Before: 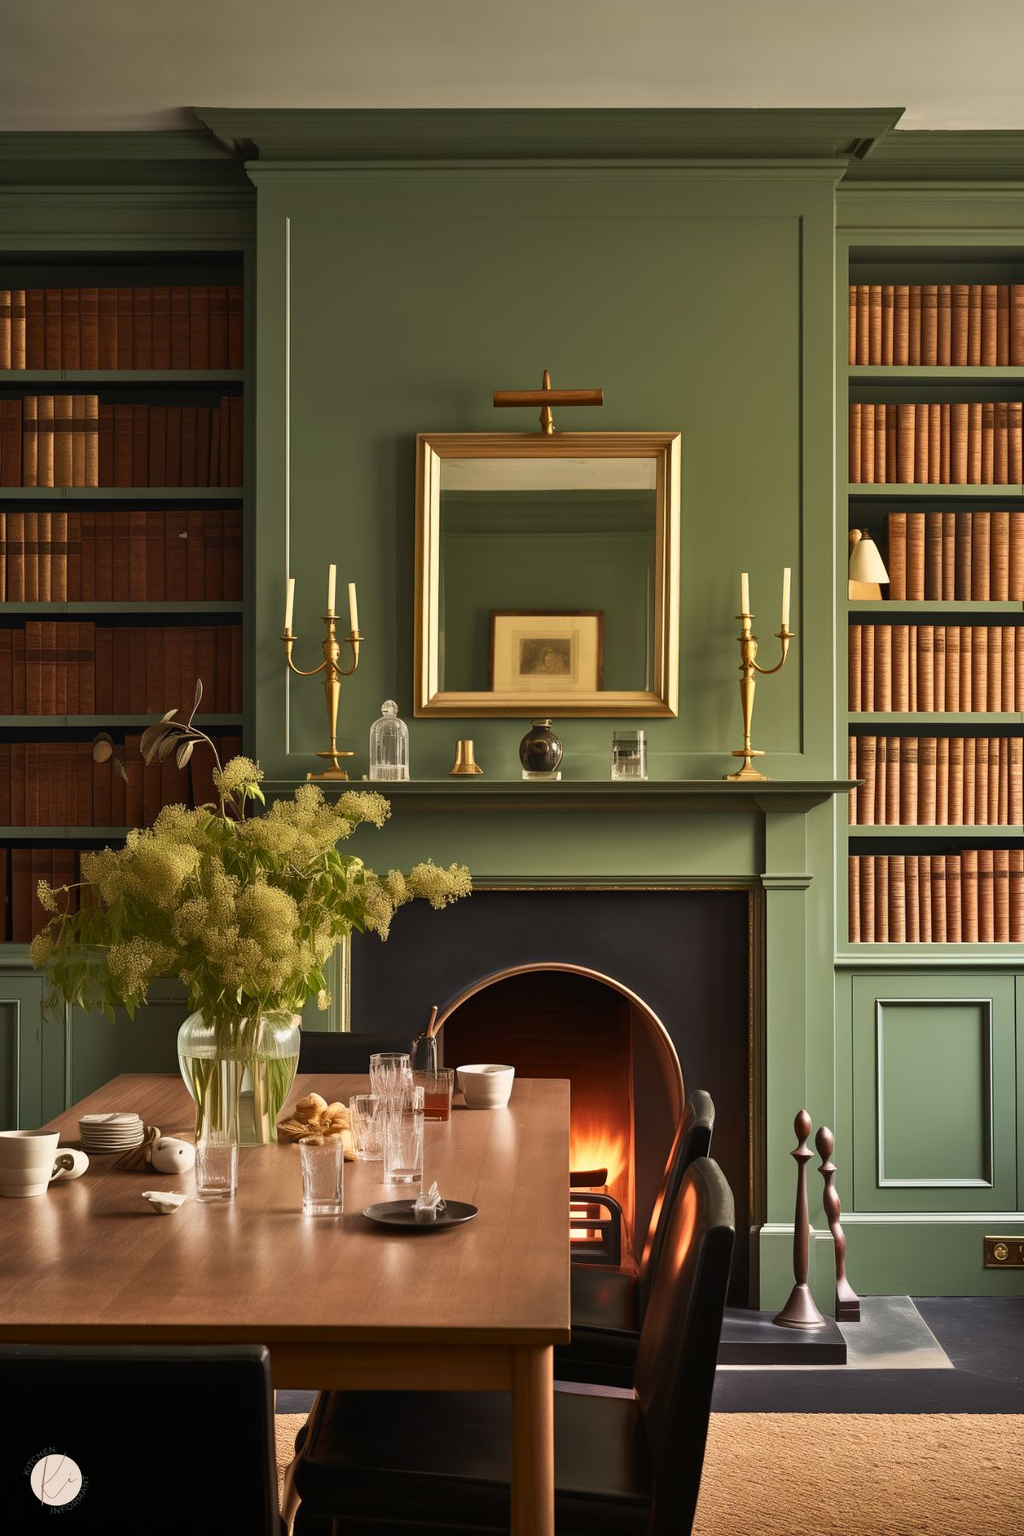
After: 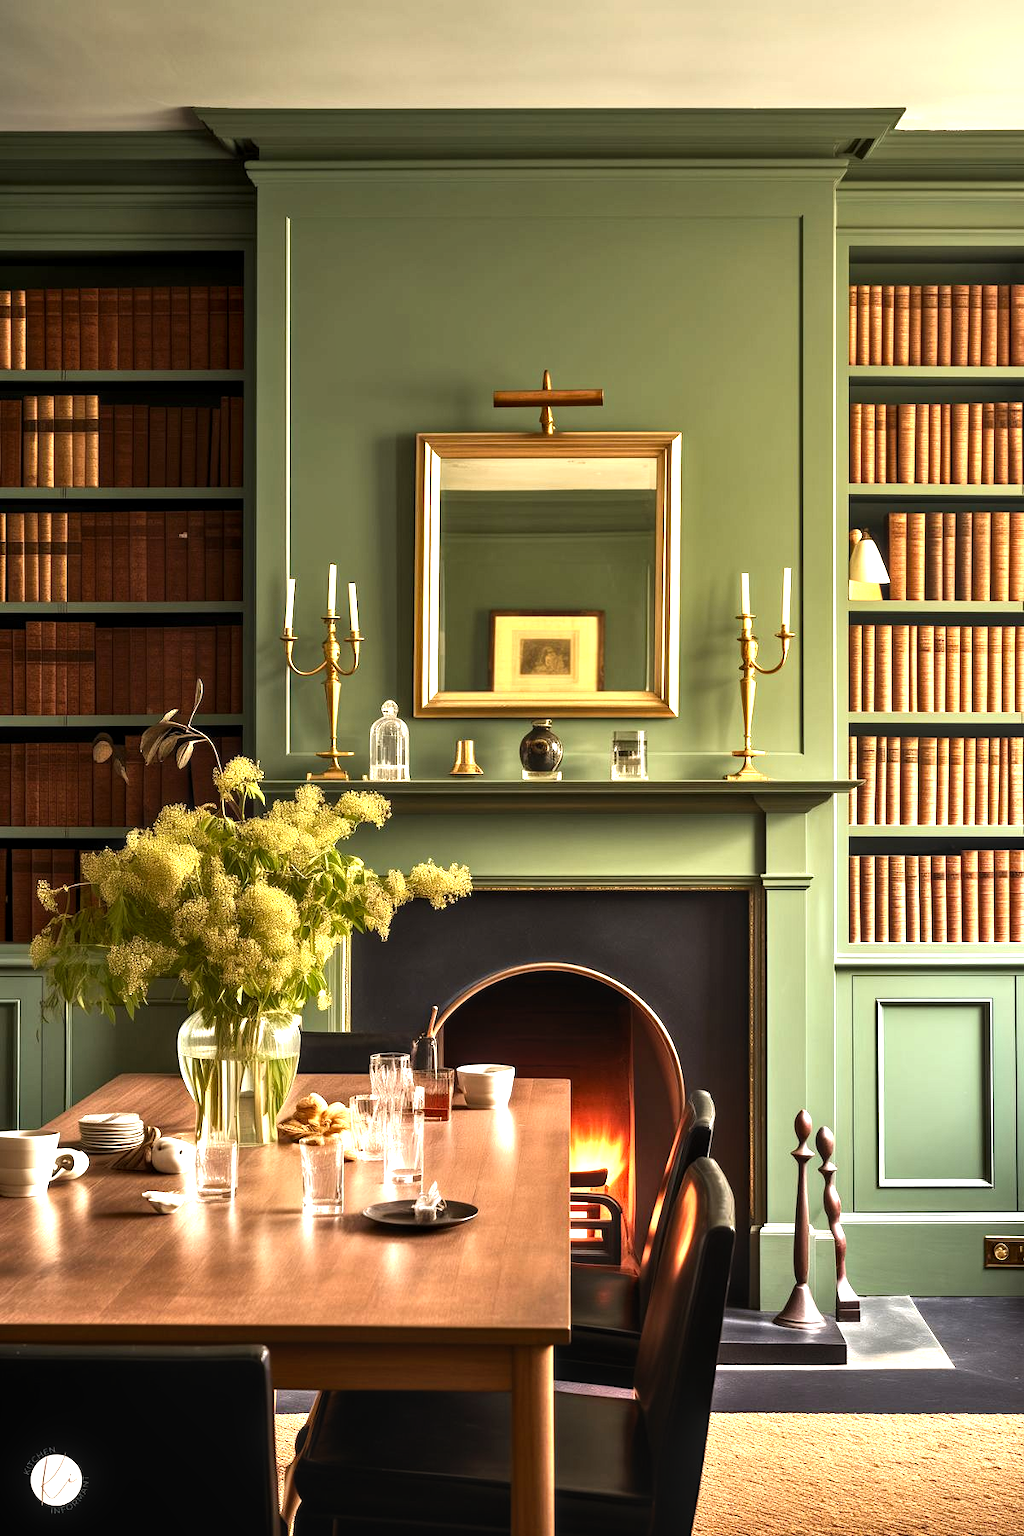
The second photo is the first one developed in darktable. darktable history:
shadows and highlights: shadows -30.6, highlights 29.98
levels: gray 59.37%, levels [0.012, 0.367, 0.697]
local contrast: on, module defaults
